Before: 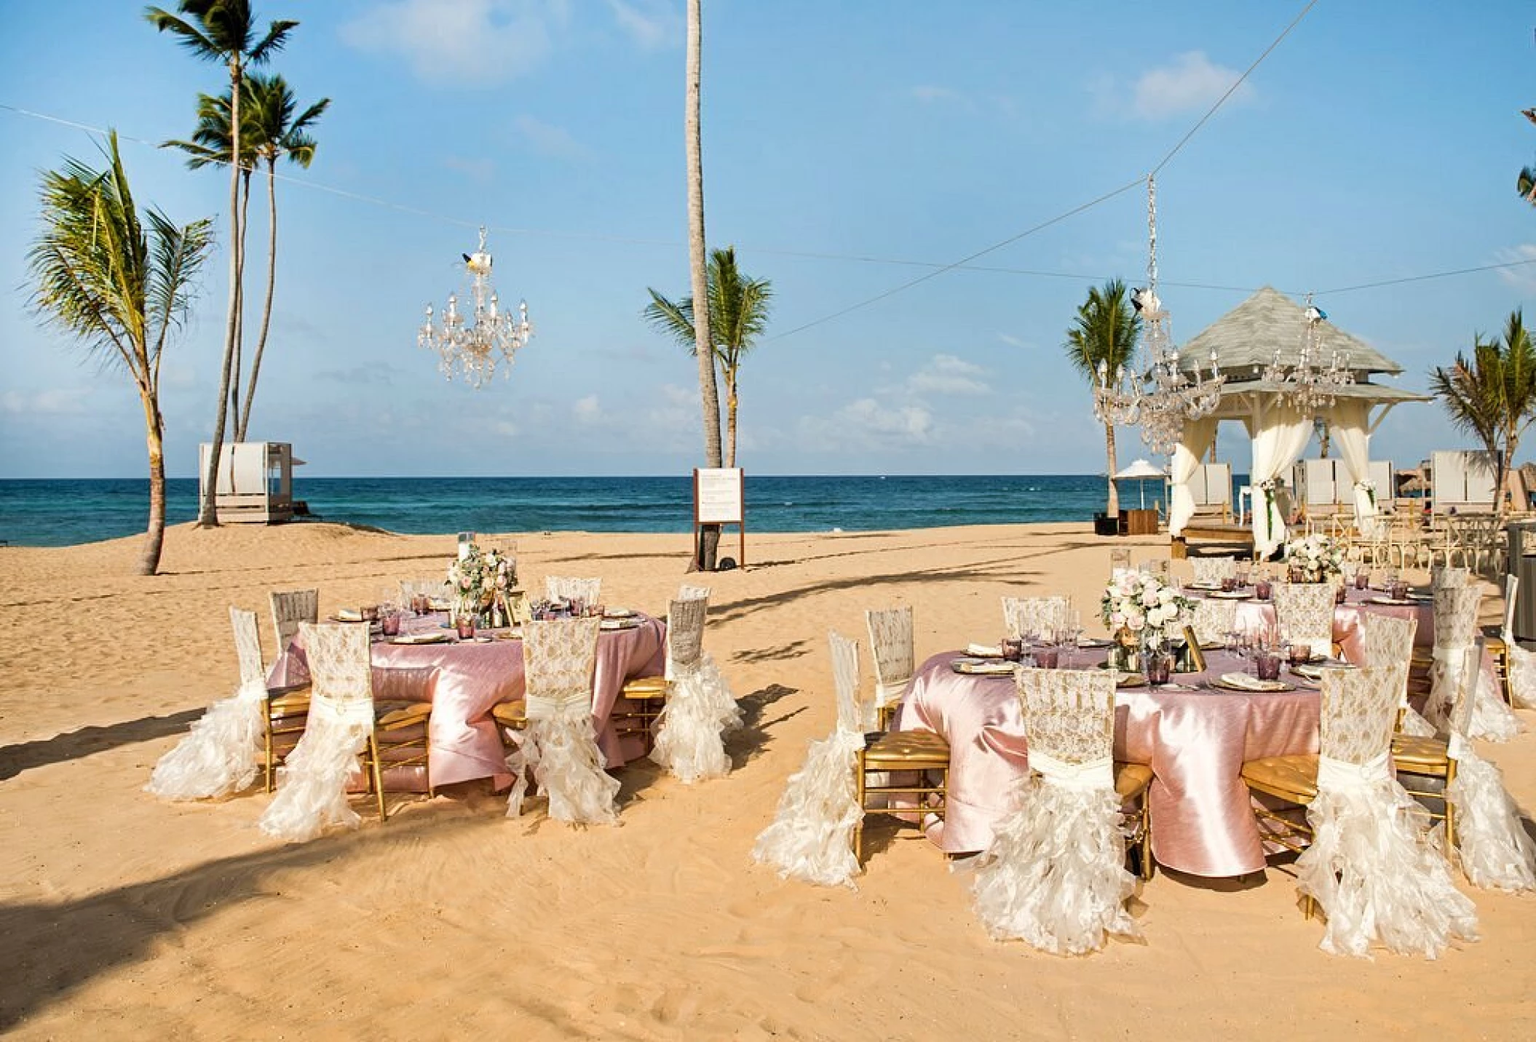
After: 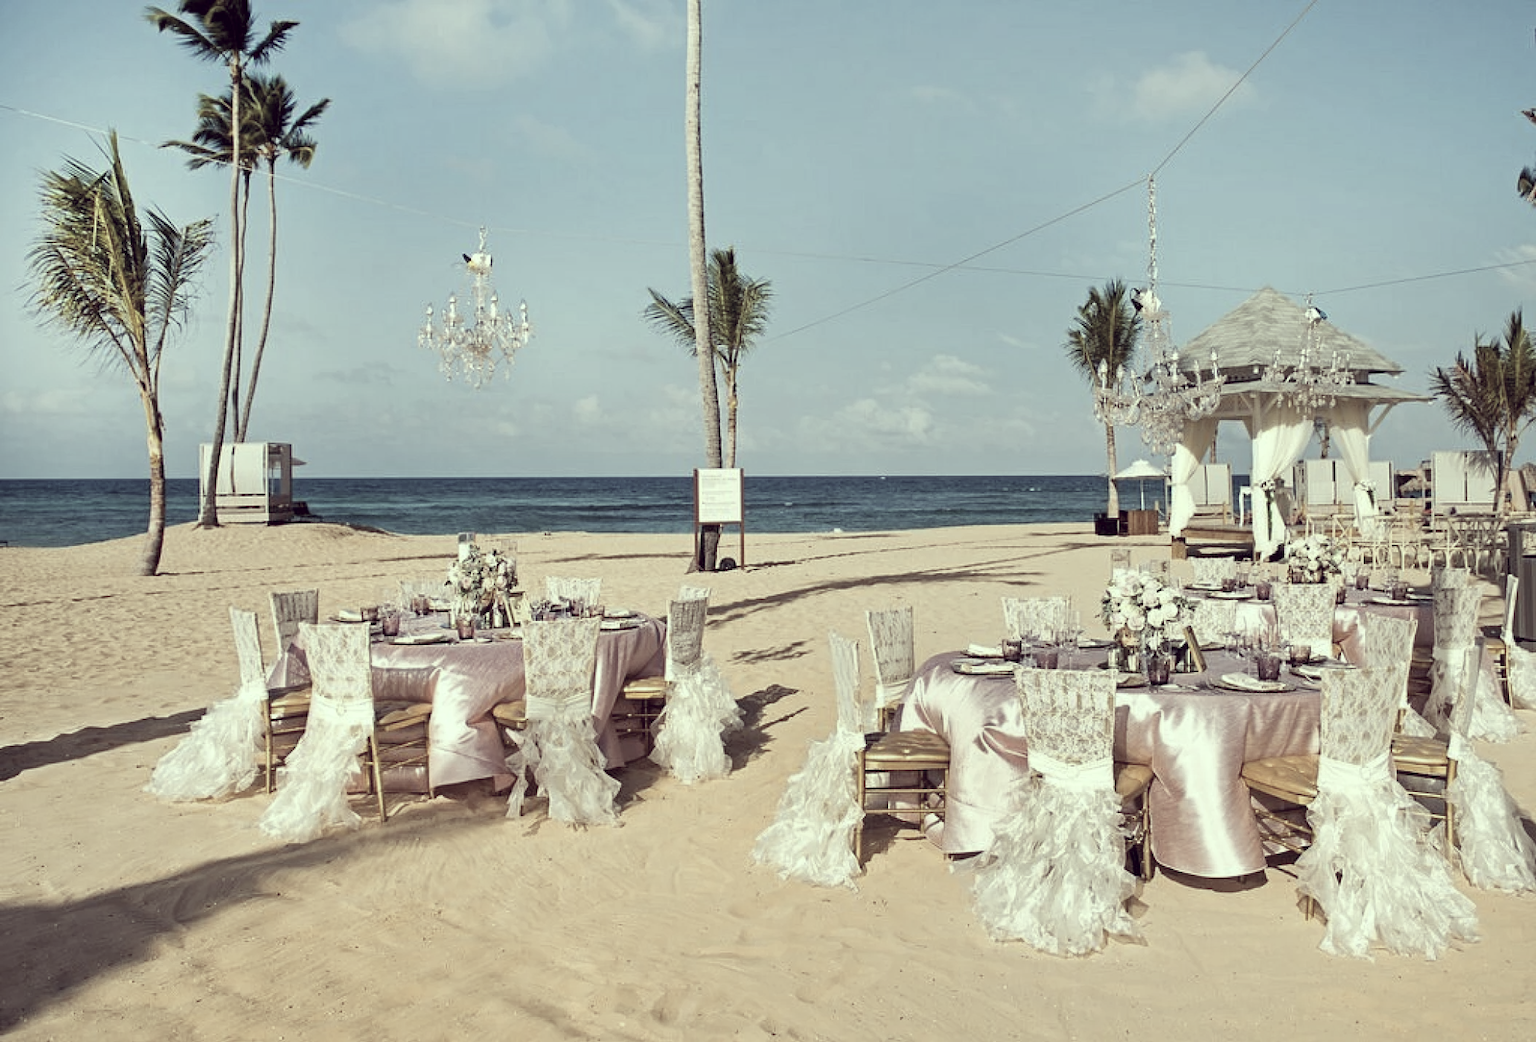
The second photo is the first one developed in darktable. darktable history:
color correction: highlights a* -20.81, highlights b* 20.79, shadows a* 19.85, shadows b* -19.92, saturation 0.416
